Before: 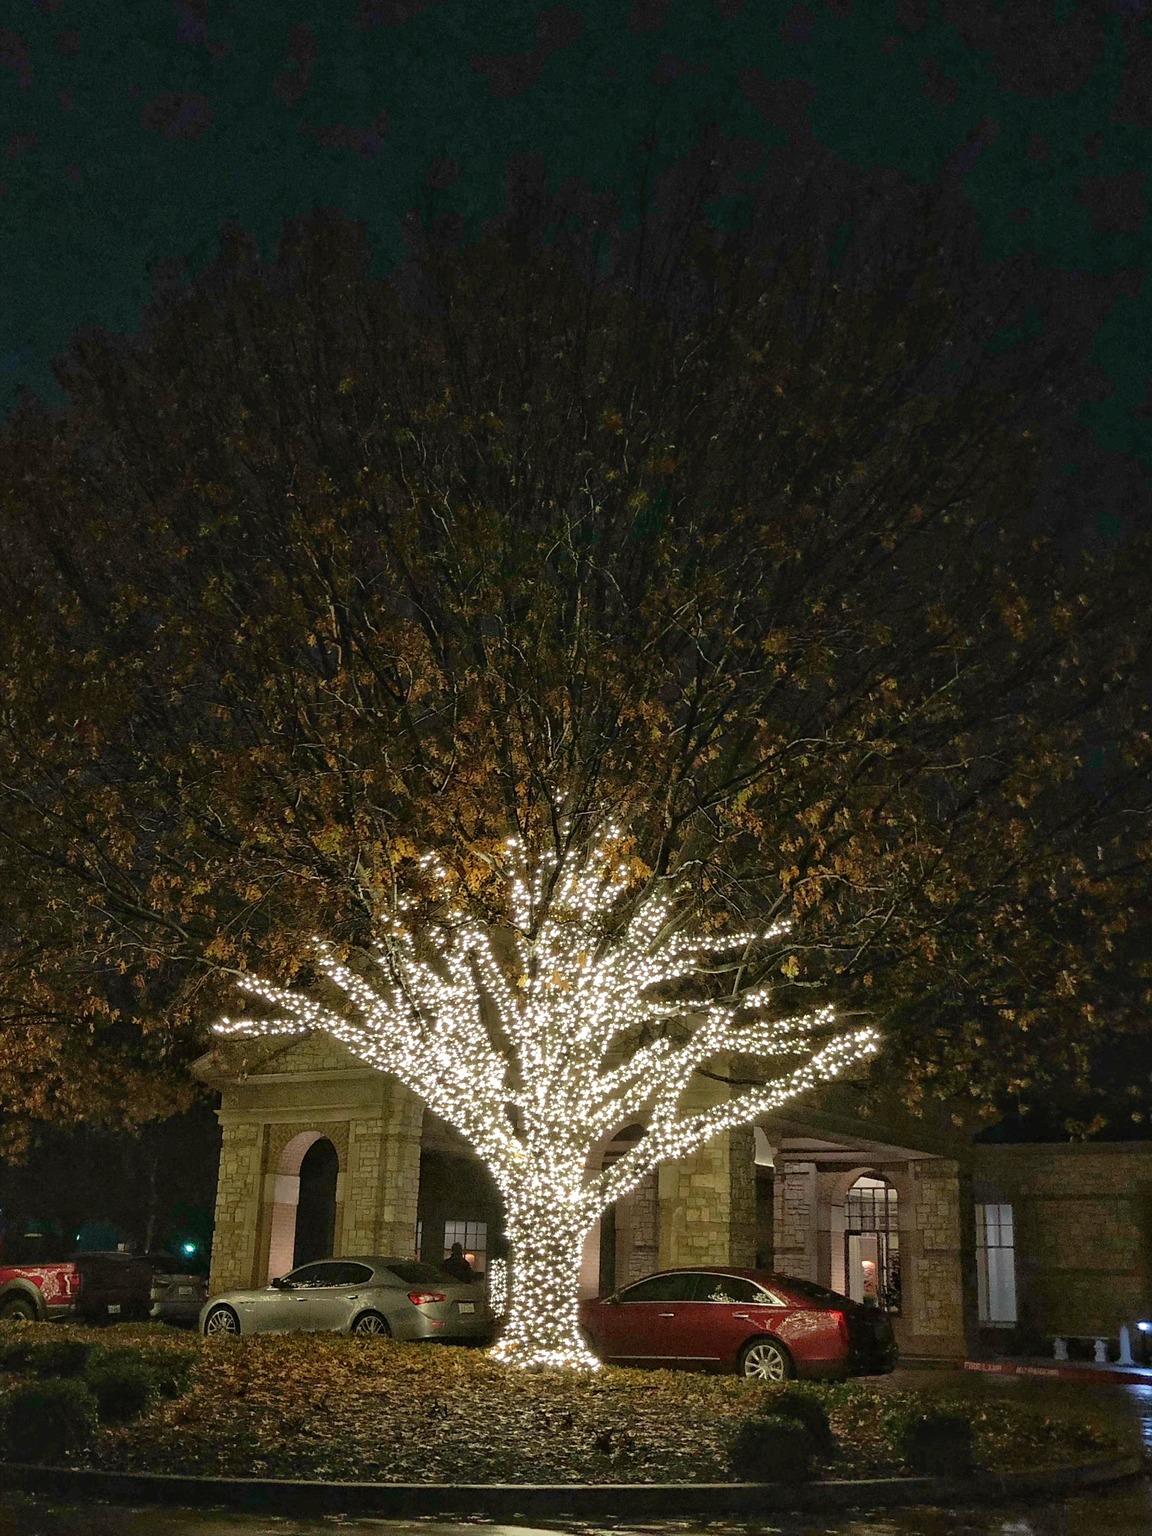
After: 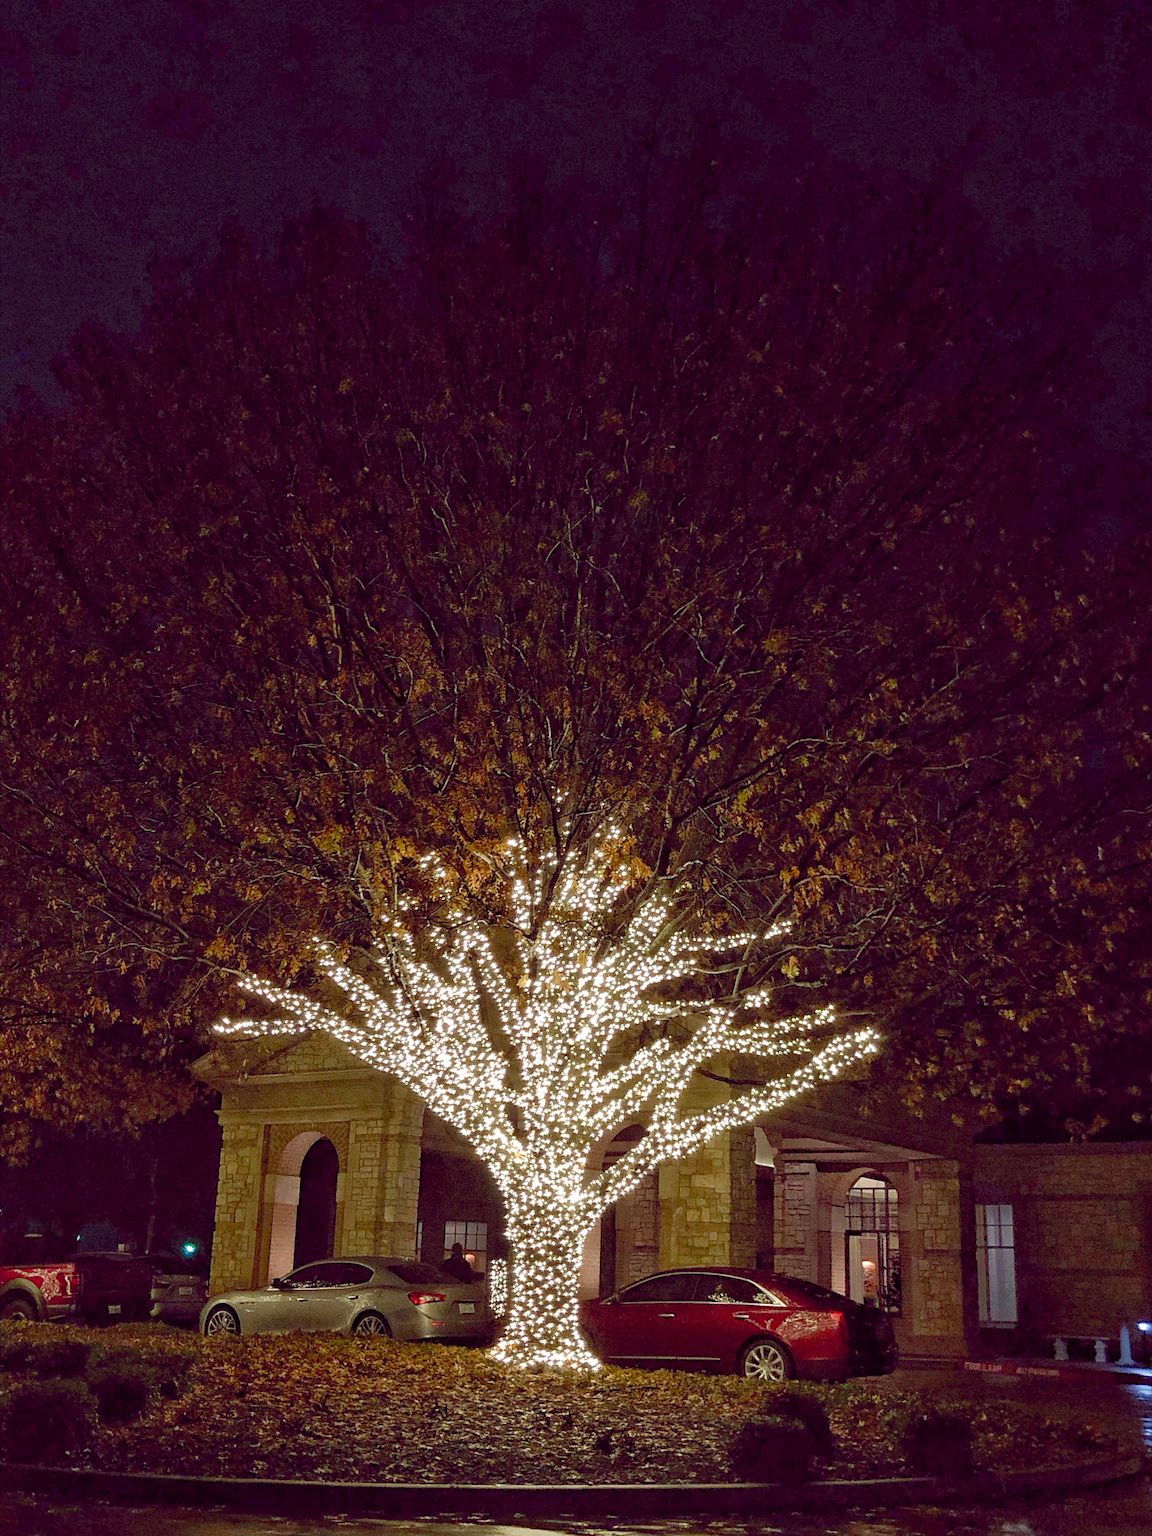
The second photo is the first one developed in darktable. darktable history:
color balance rgb: shadows lift › chroma 1.038%, shadows lift › hue 242.7°, global offset › chroma 0.287%, global offset › hue 320.26°, perceptual saturation grading › global saturation 20%, perceptual saturation grading › highlights -49.085%, perceptual saturation grading › shadows 25.686%, global vibrance 20%
haze removal: adaptive false
